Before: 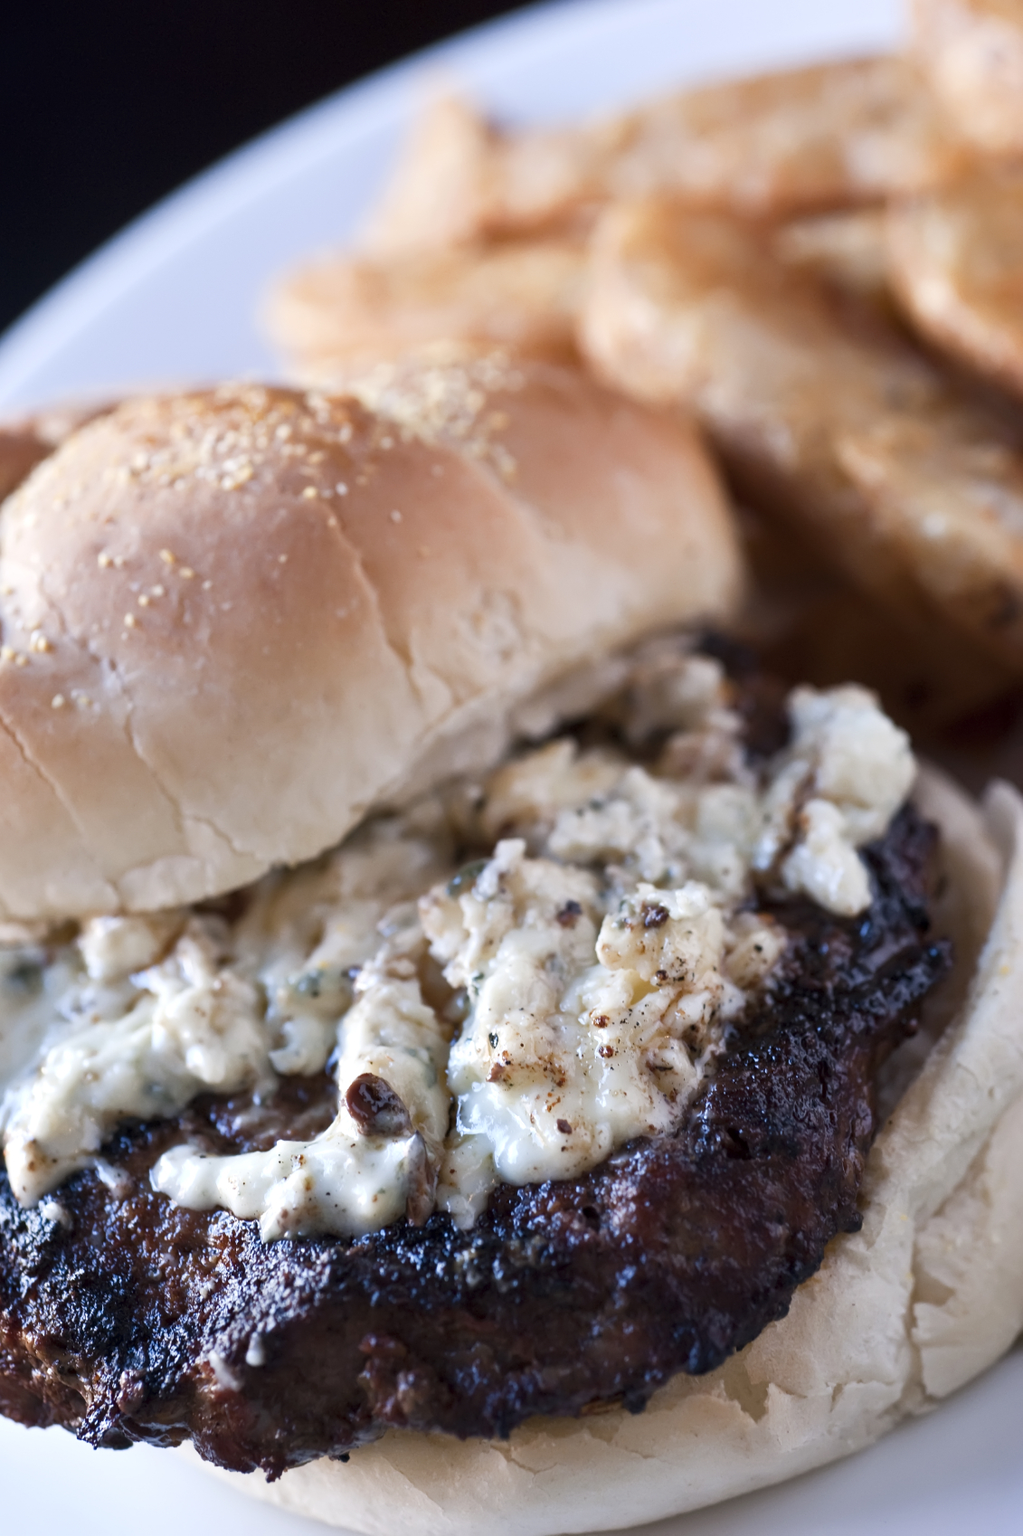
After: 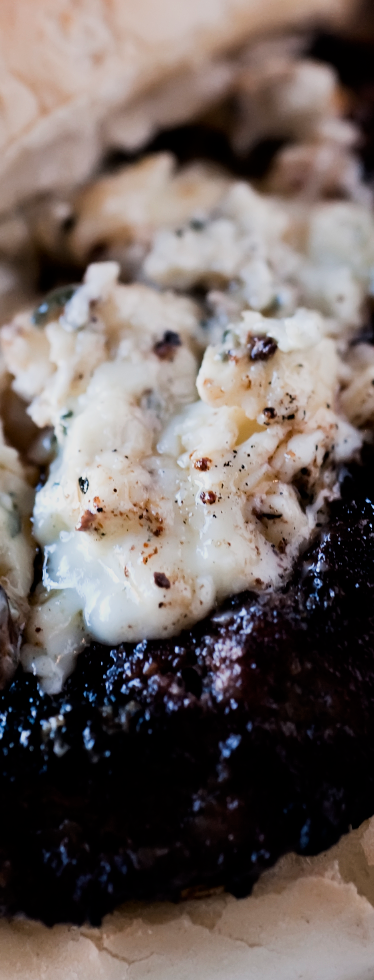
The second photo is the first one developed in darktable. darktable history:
contrast brightness saturation: contrast 0.03, brightness -0.04
filmic rgb: black relative exposure -5 EV, hardness 2.88, contrast 1.4, highlights saturation mix -30%
crop: left 40.878%, top 39.176%, right 25.993%, bottom 3.081%
